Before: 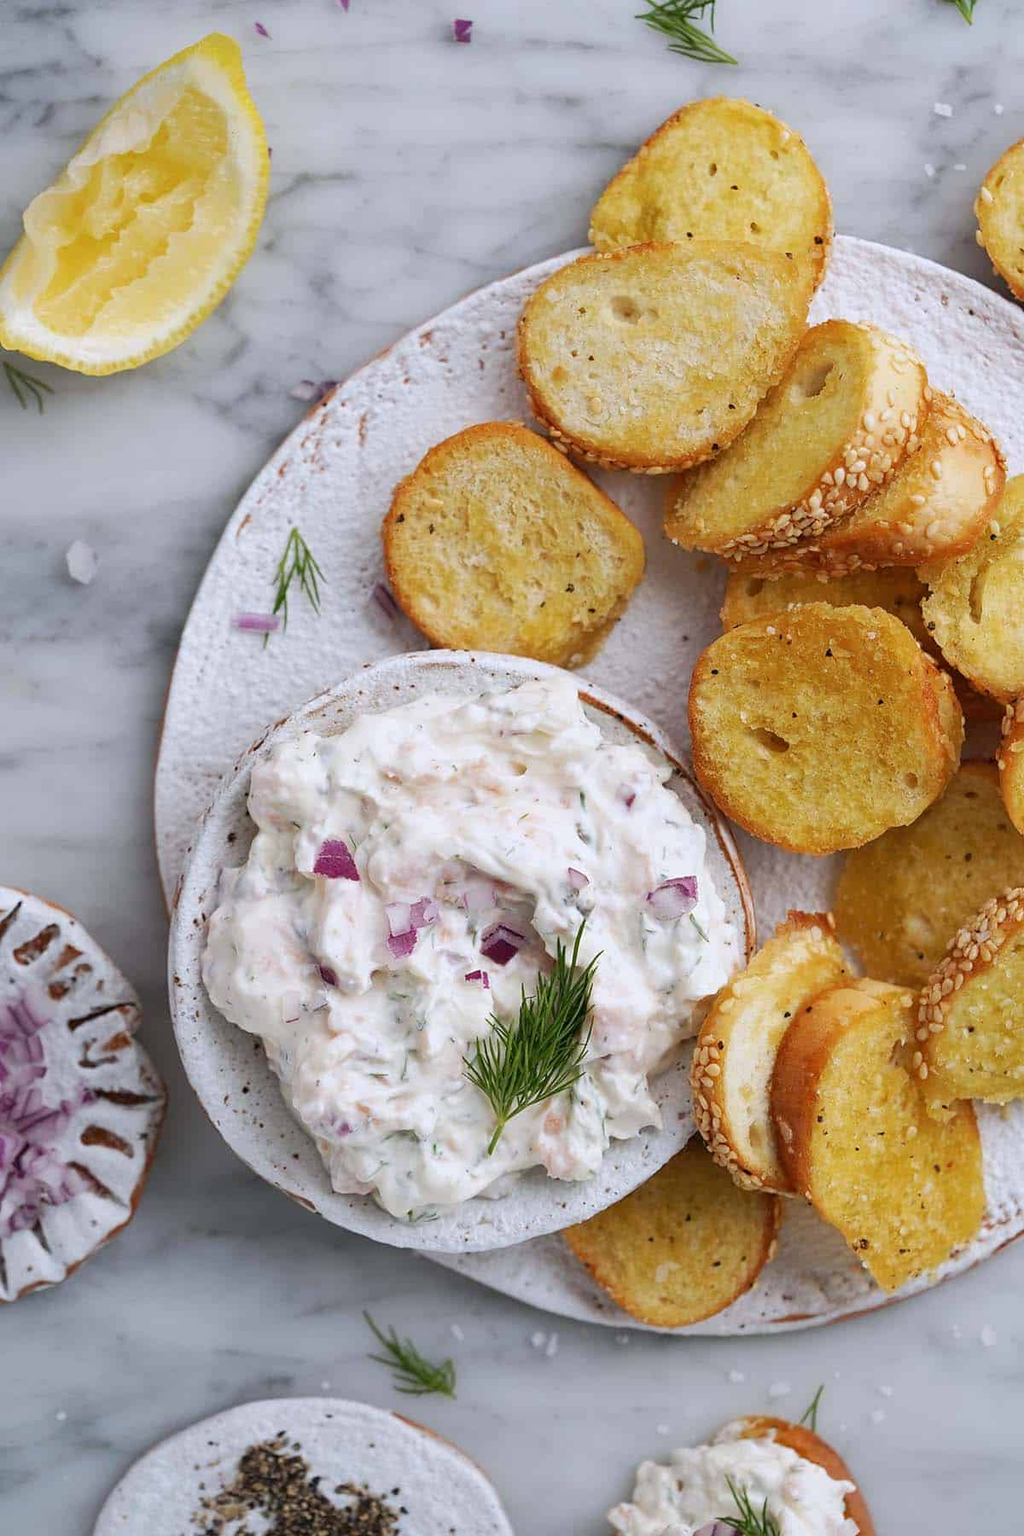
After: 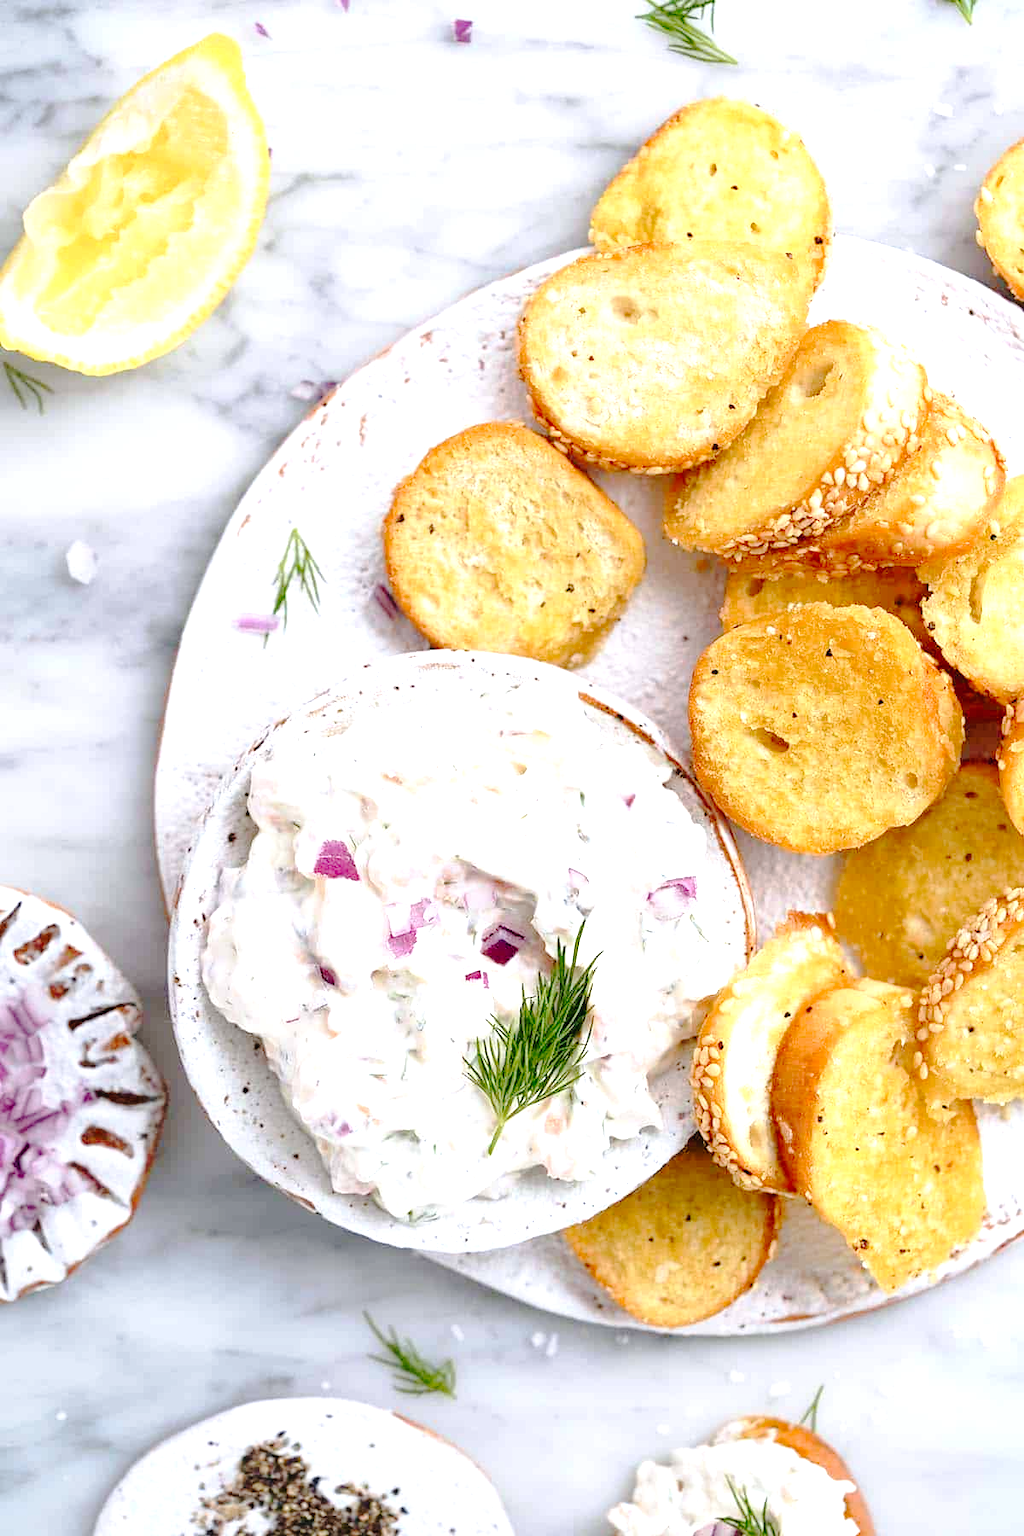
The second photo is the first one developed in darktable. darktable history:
exposure: black level correction 0, exposure 1.1 EV, compensate exposure bias true, compensate highlight preservation false
tone curve: curves: ch0 [(0, 0) (0.003, 0.026) (0.011, 0.025) (0.025, 0.022) (0.044, 0.022) (0.069, 0.028) (0.1, 0.041) (0.136, 0.062) (0.177, 0.103) (0.224, 0.167) (0.277, 0.242) (0.335, 0.343) (0.399, 0.452) (0.468, 0.539) (0.543, 0.614) (0.623, 0.683) (0.709, 0.749) (0.801, 0.827) (0.898, 0.918) (1, 1)], preserve colors none
